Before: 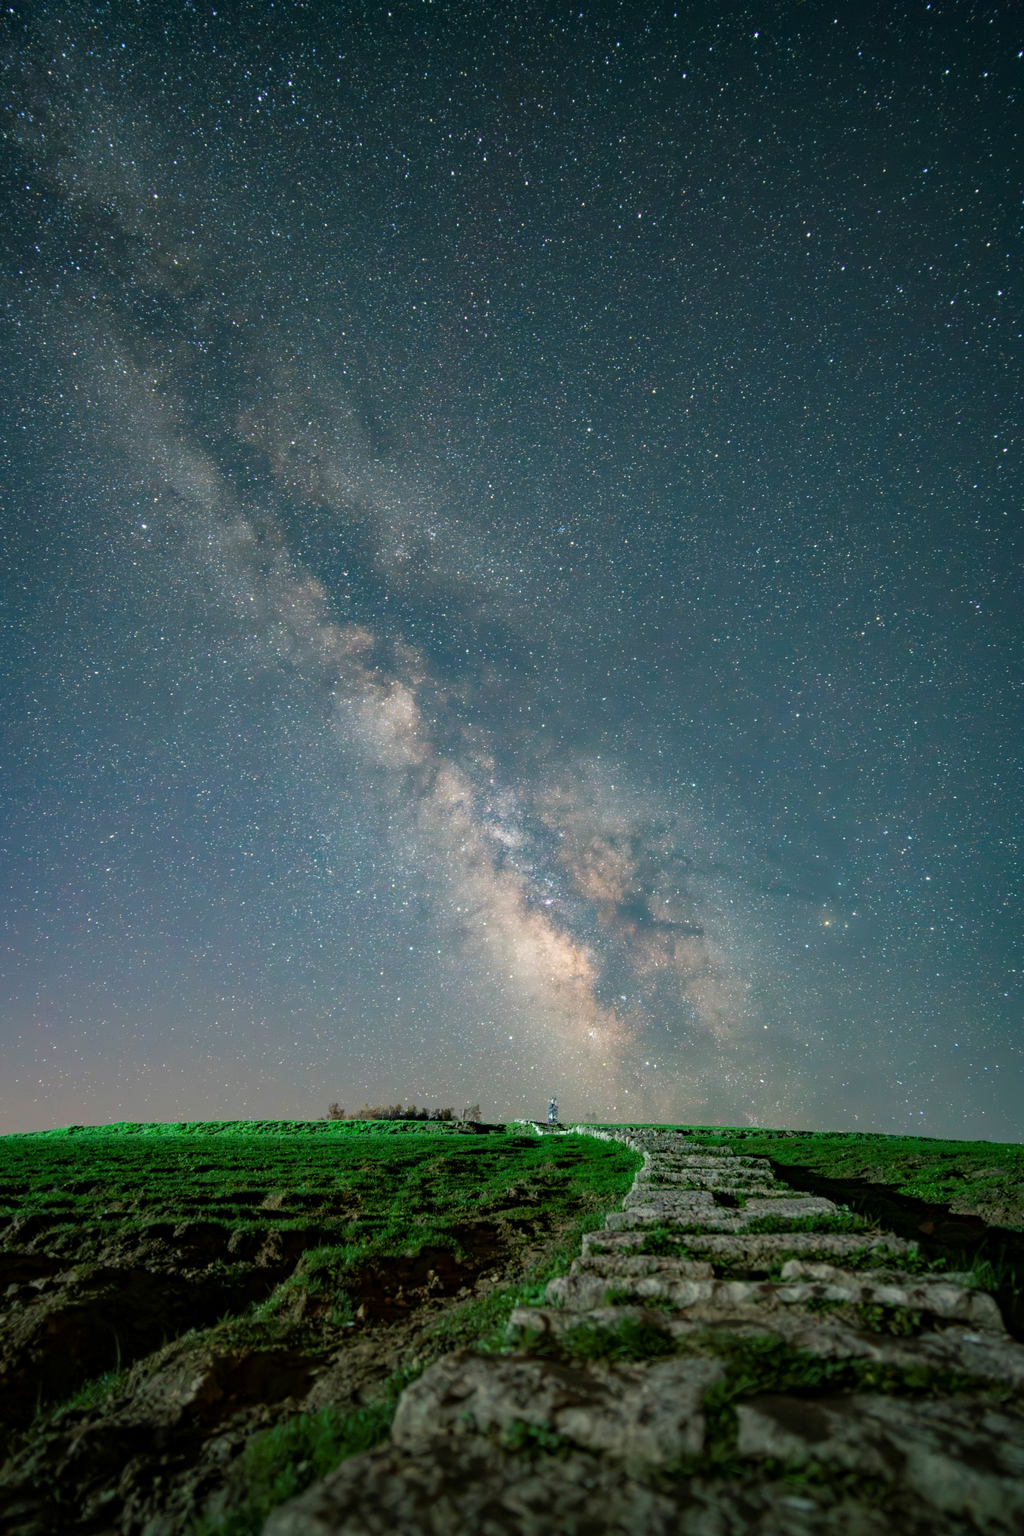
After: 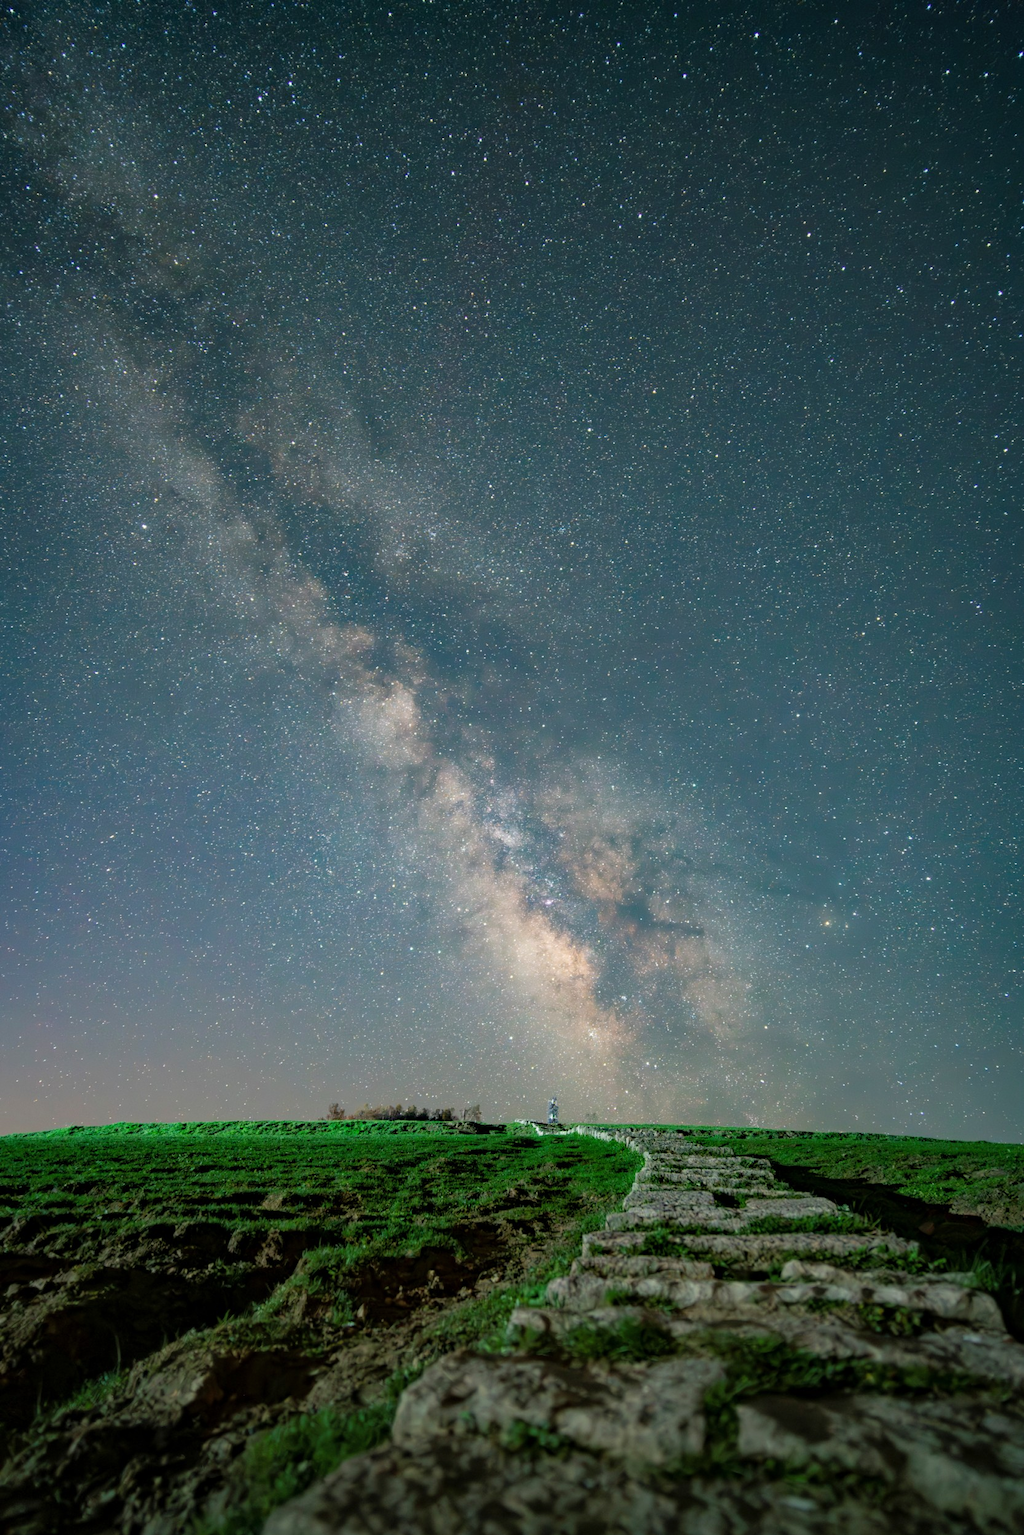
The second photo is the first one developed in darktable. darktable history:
shadows and highlights: shadows 25.94, highlights -25.7
